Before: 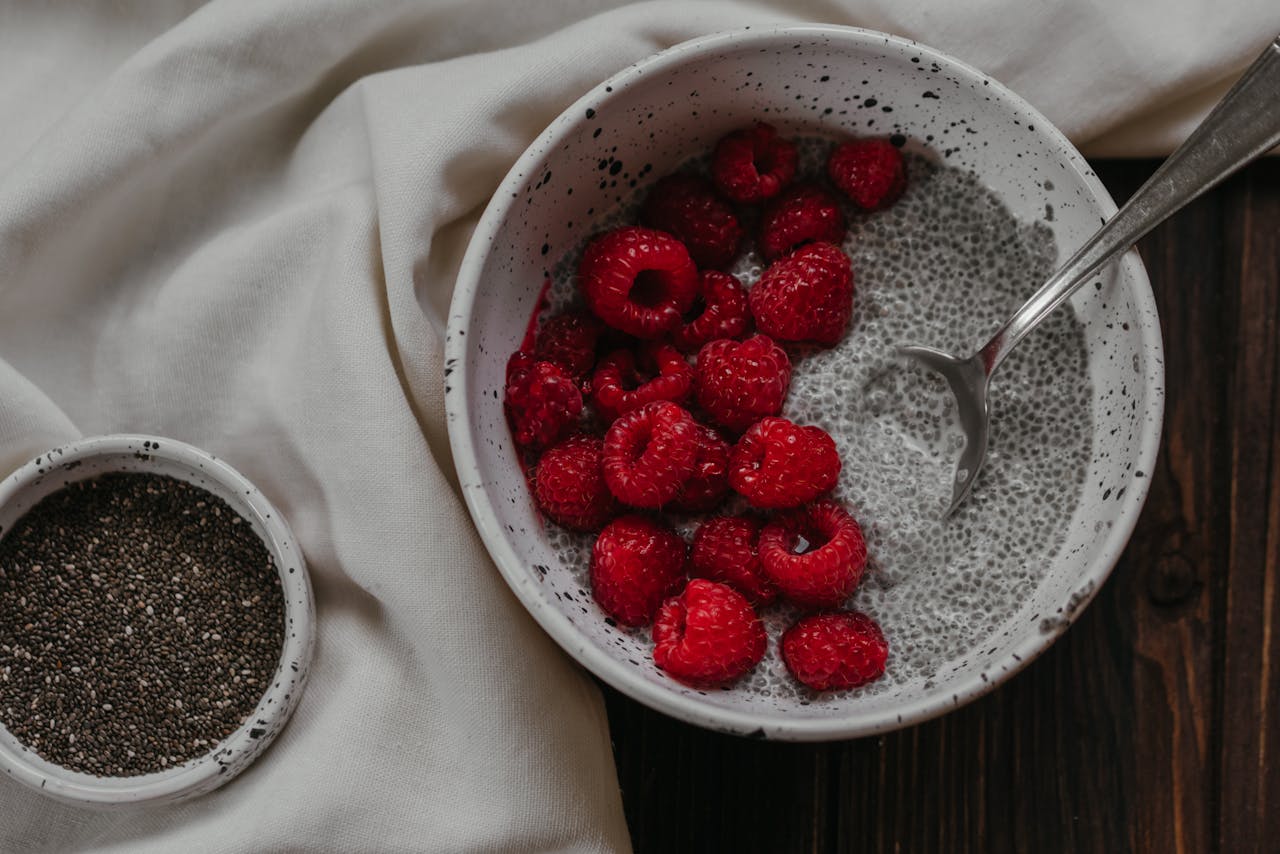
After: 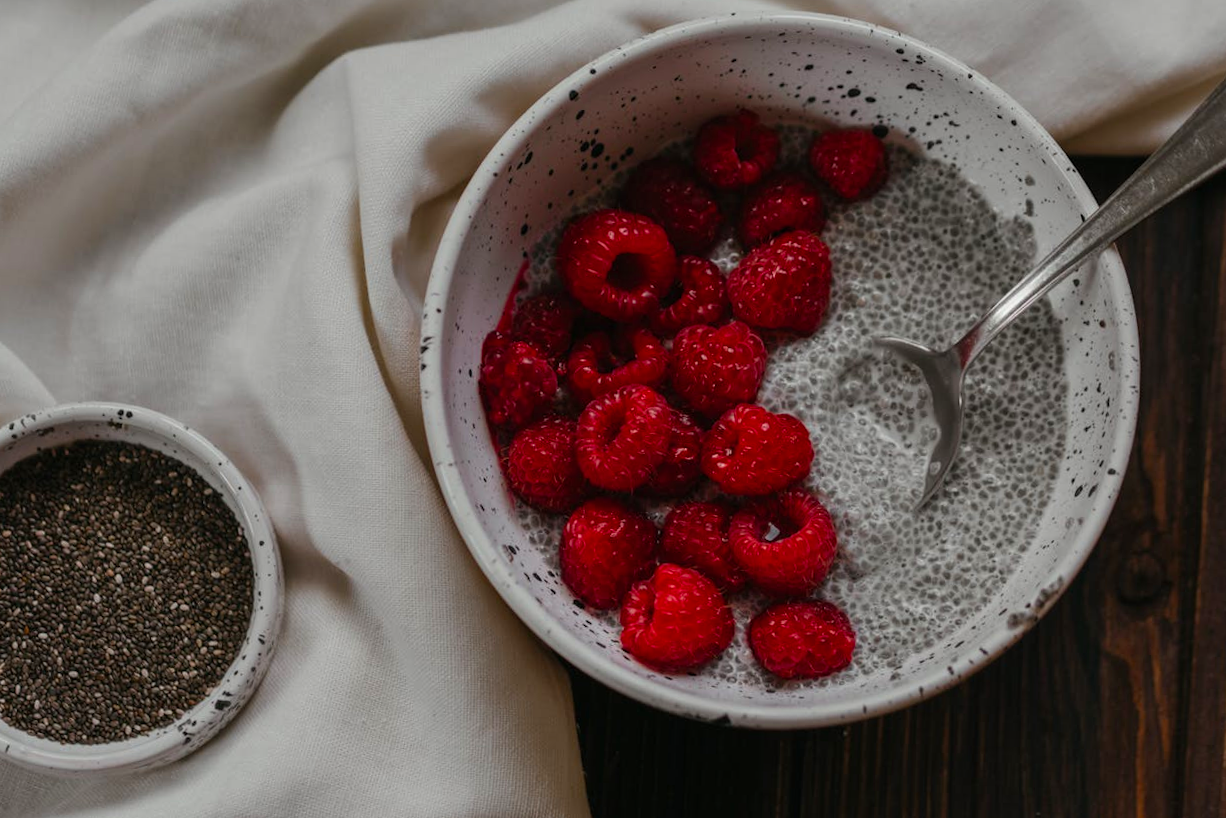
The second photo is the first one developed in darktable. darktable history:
crop and rotate: angle -1.69°
color balance rgb: perceptual saturation grading › global saturation 20%, global vibrance 20%
